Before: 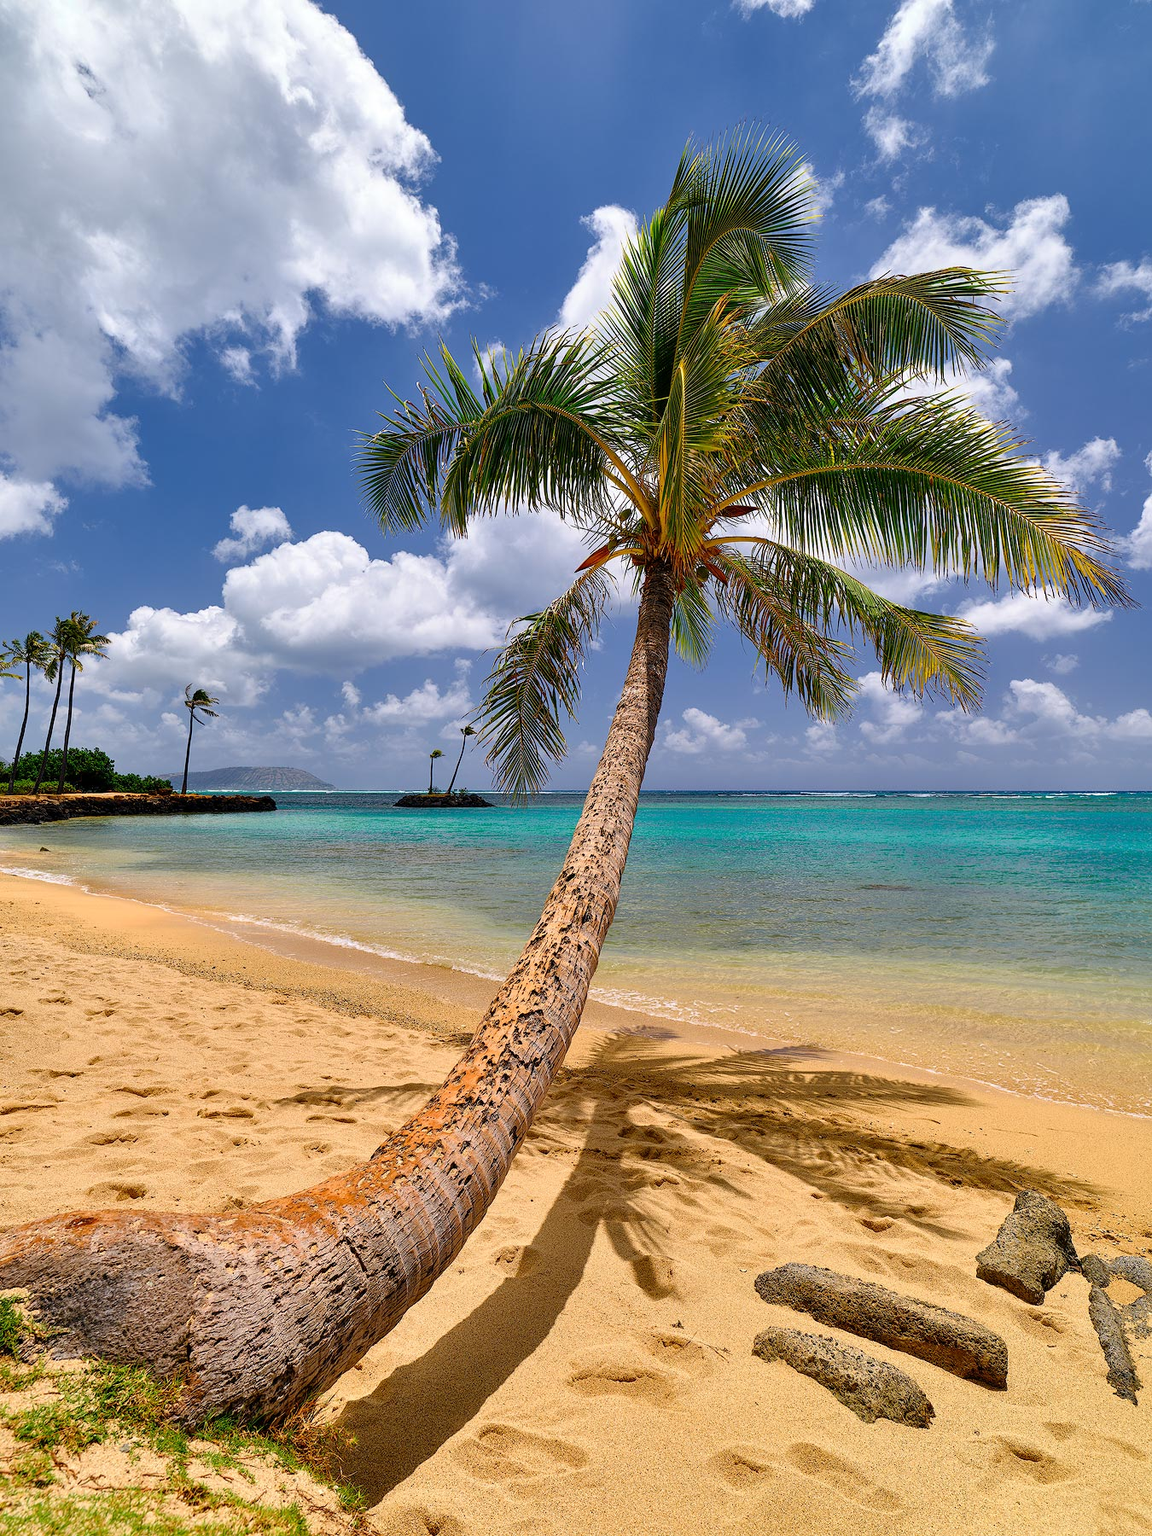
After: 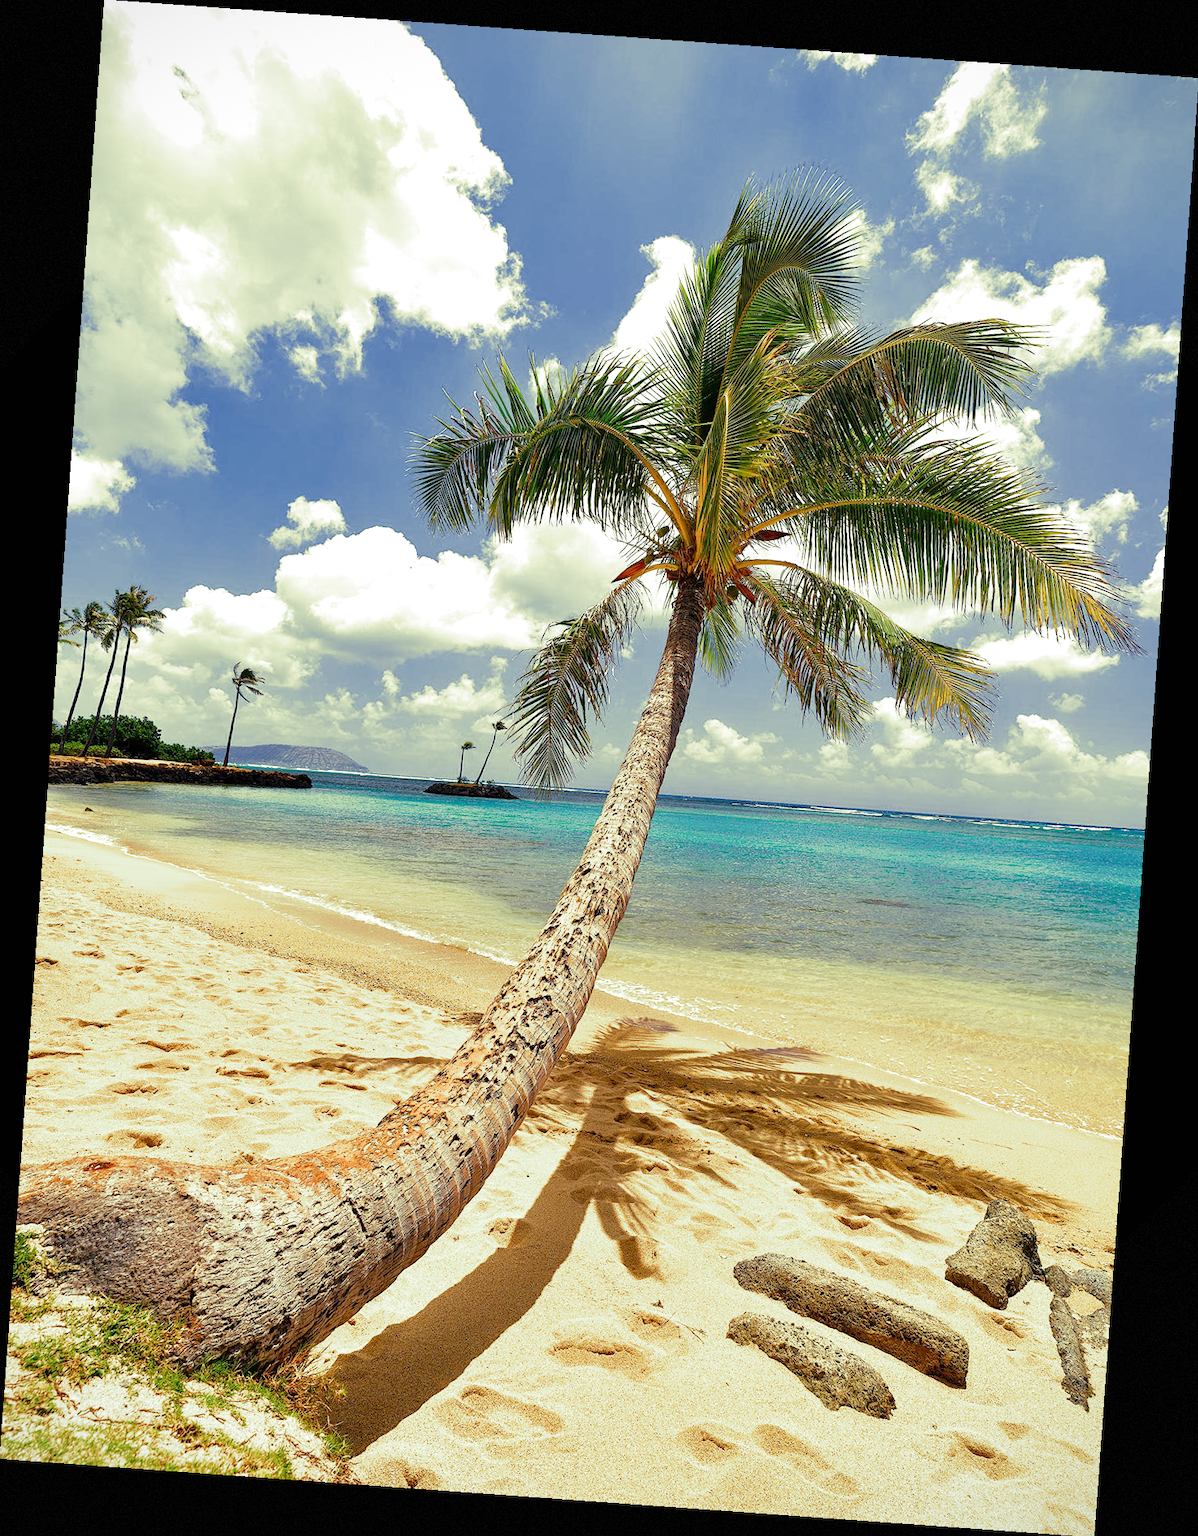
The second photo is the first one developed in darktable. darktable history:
rotate and perspective: rotation 4.1°, automatic cropping off
vignetting: fall-off start 97.28%, fall-off radius 79%, brightness -0.462, saturation -0.3, width/height ratio 1.114, dithering 8-bit output, unbound false
exposure: black level correction 0, exposure 0.5 EV, compensate highlight preservation false
split-toning: shadows › hue 290.82°, shadows › saturation 0.34, highlights › saturation 0.38, balance 0, compress 50%
